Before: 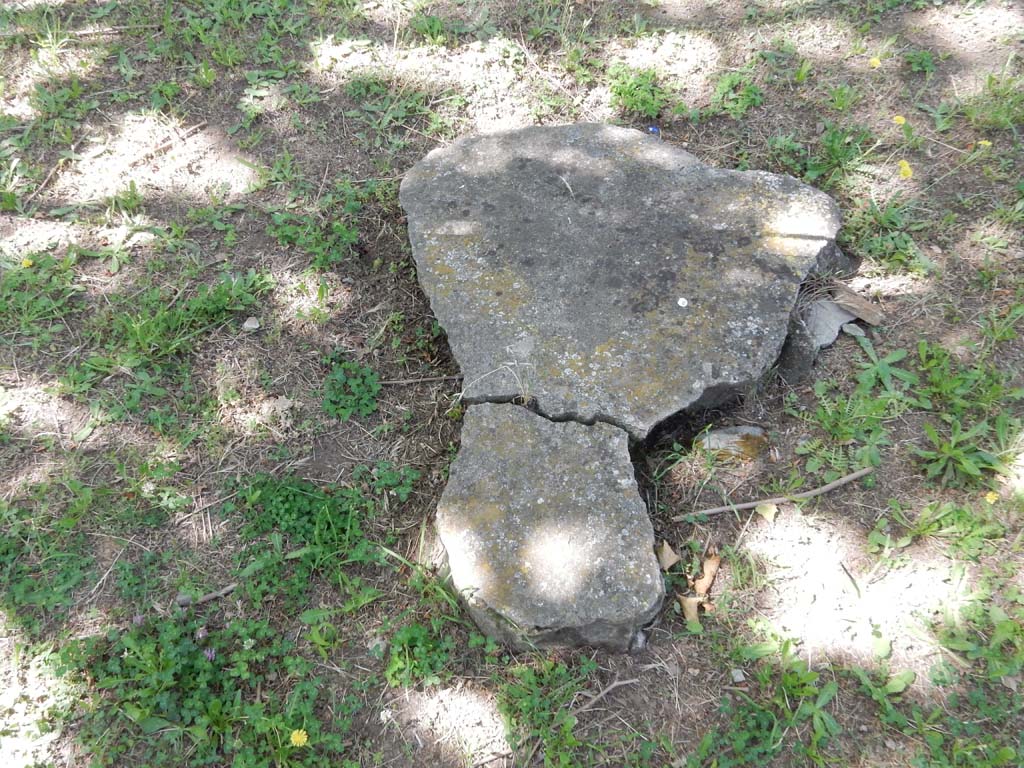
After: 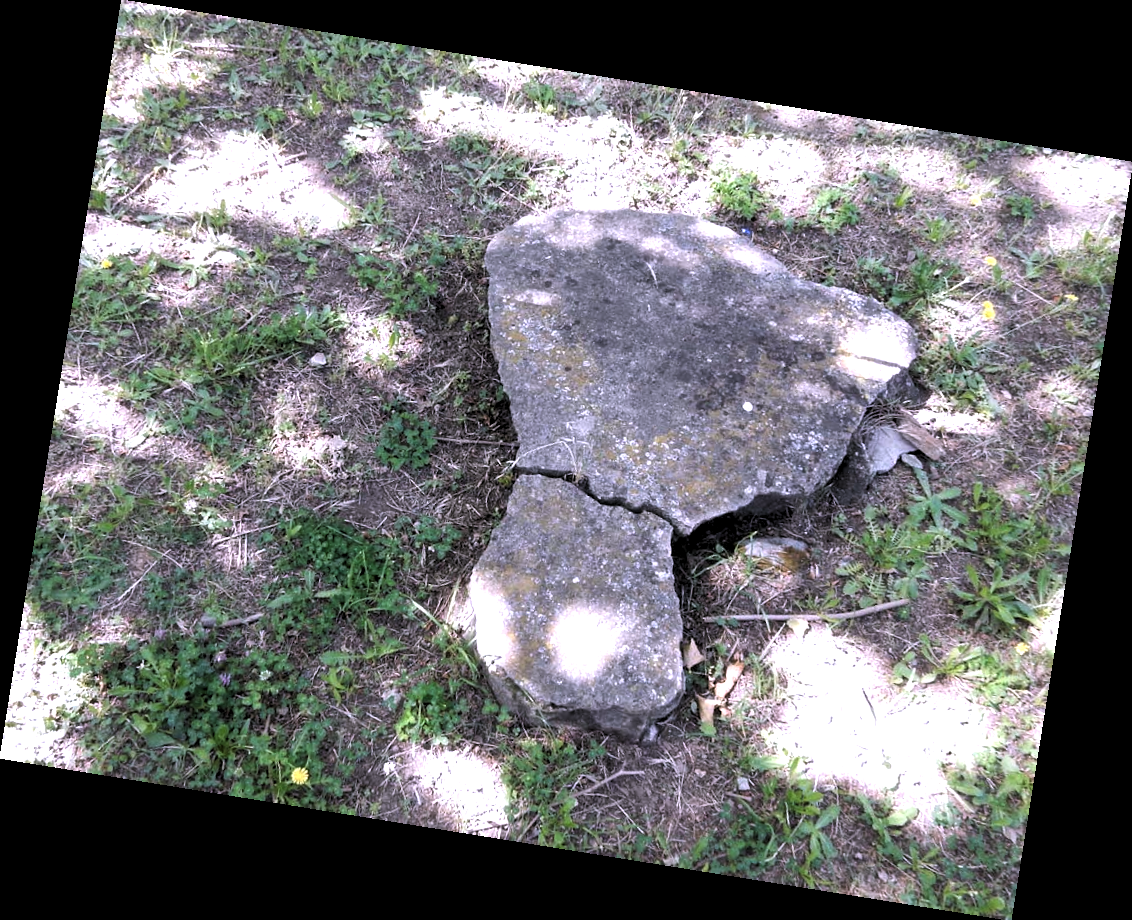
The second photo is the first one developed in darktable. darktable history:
white balance: red 1.042, blue 1.17
tone equalizer: on, module defaults
rotate and perspective: rotation 9.12°, automatic cropping off
levels: levels [0.129, 0.519, 0.867]
